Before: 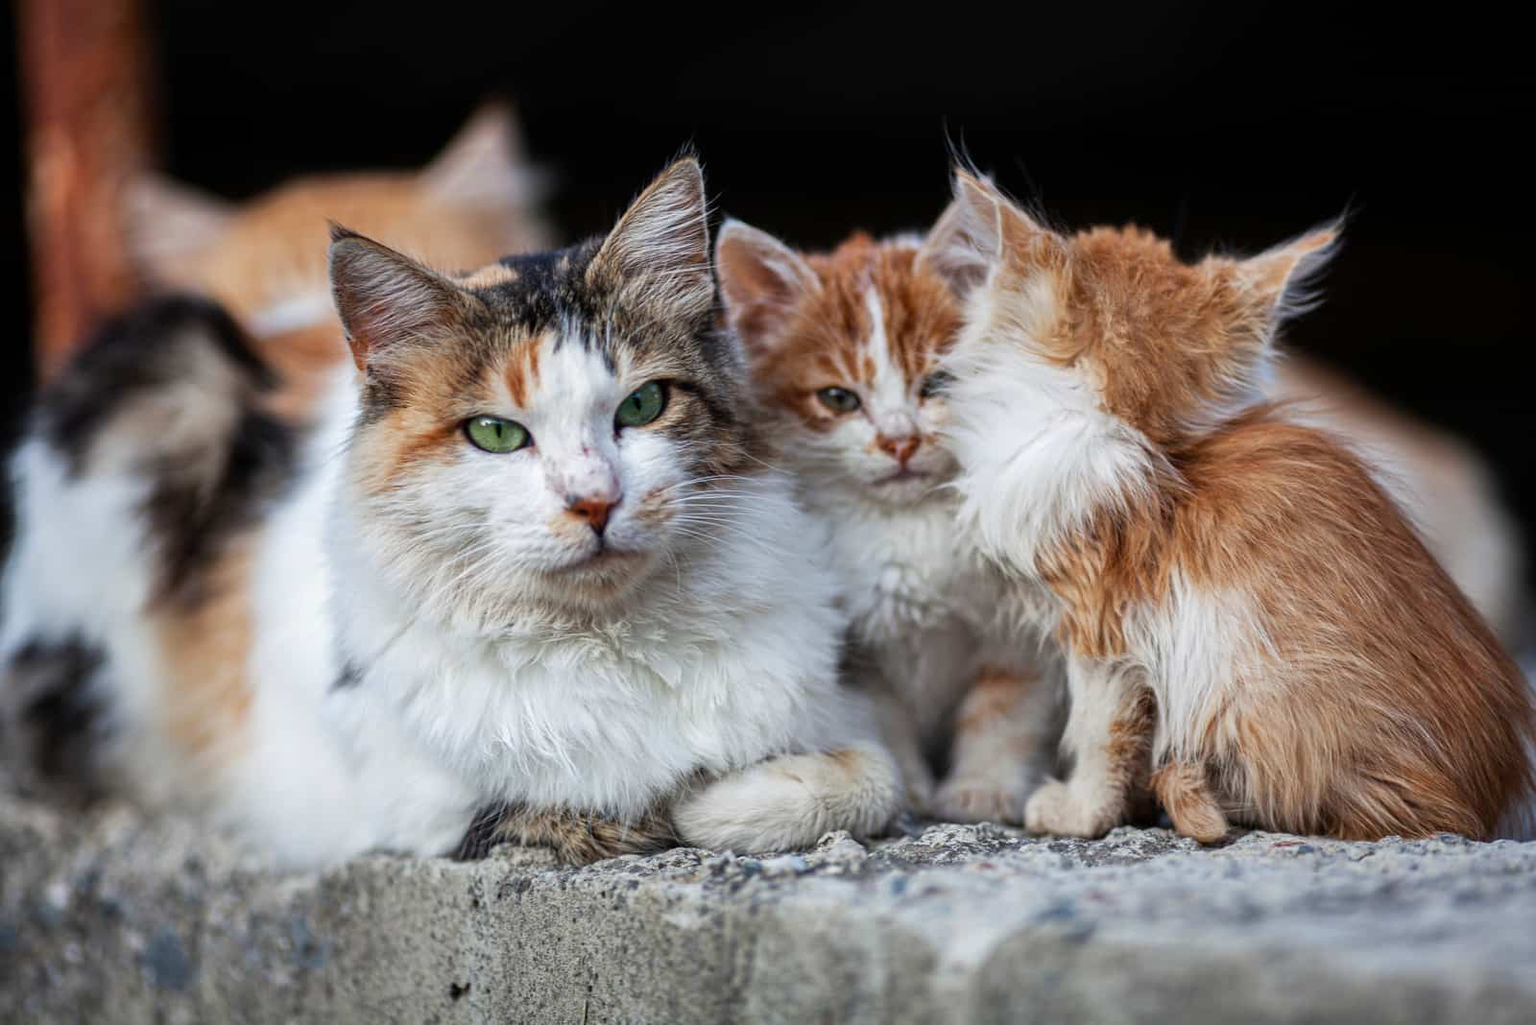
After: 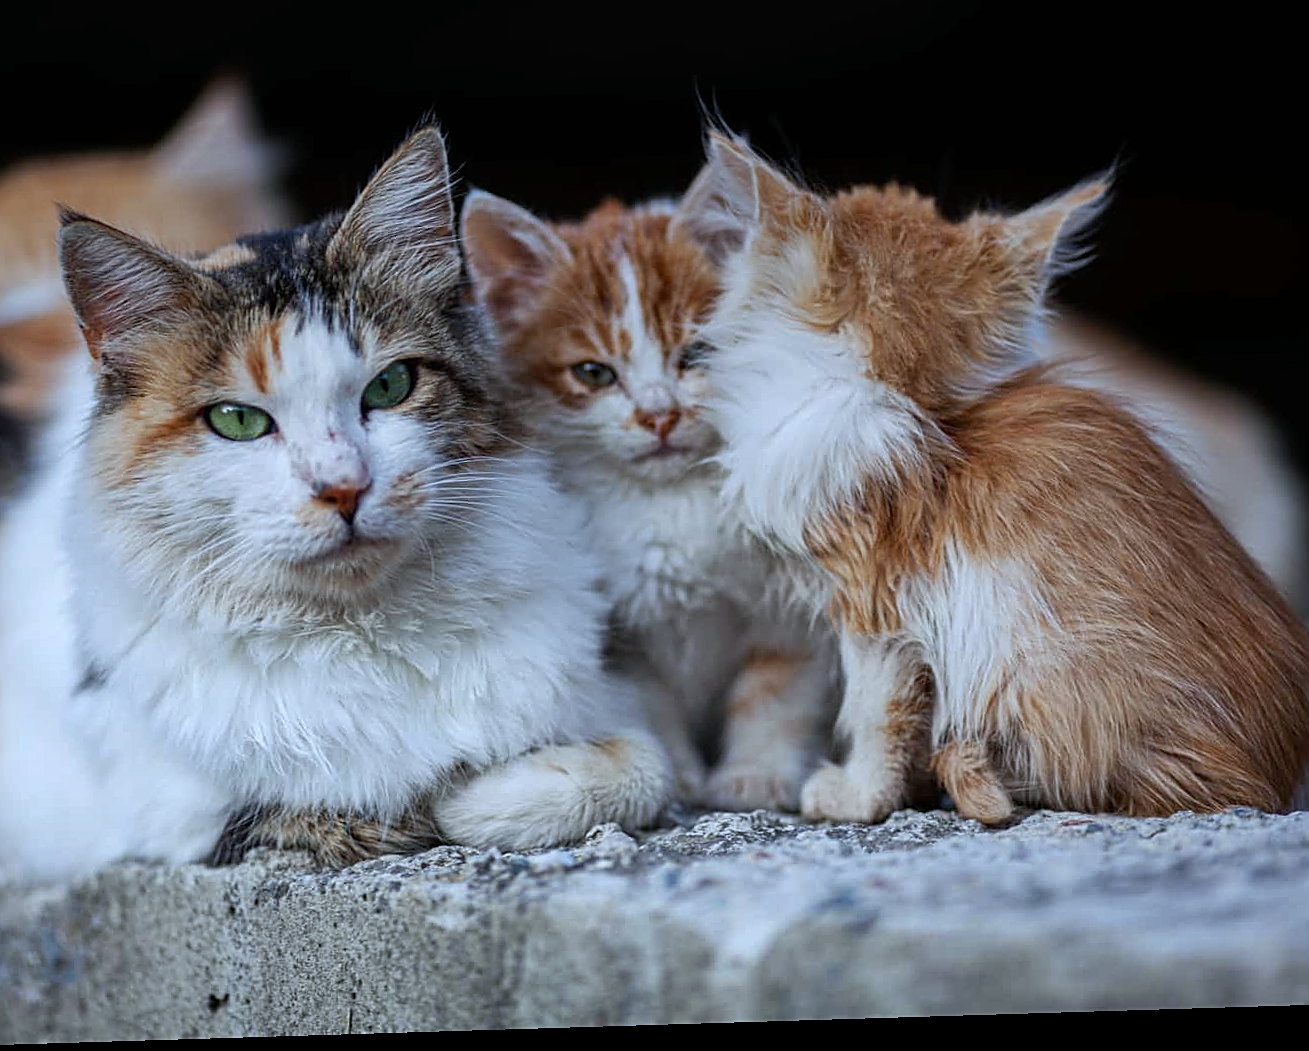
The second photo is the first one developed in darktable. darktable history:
graduated density: on, module defaults
sharpen: on, module defaults
crop and rotate: left 17.959%, top 5.771%, right 1.742%
rotate and perspective: rotation -1.75°, automatic cropping off
white balance: red 0.924, blue 1.095
